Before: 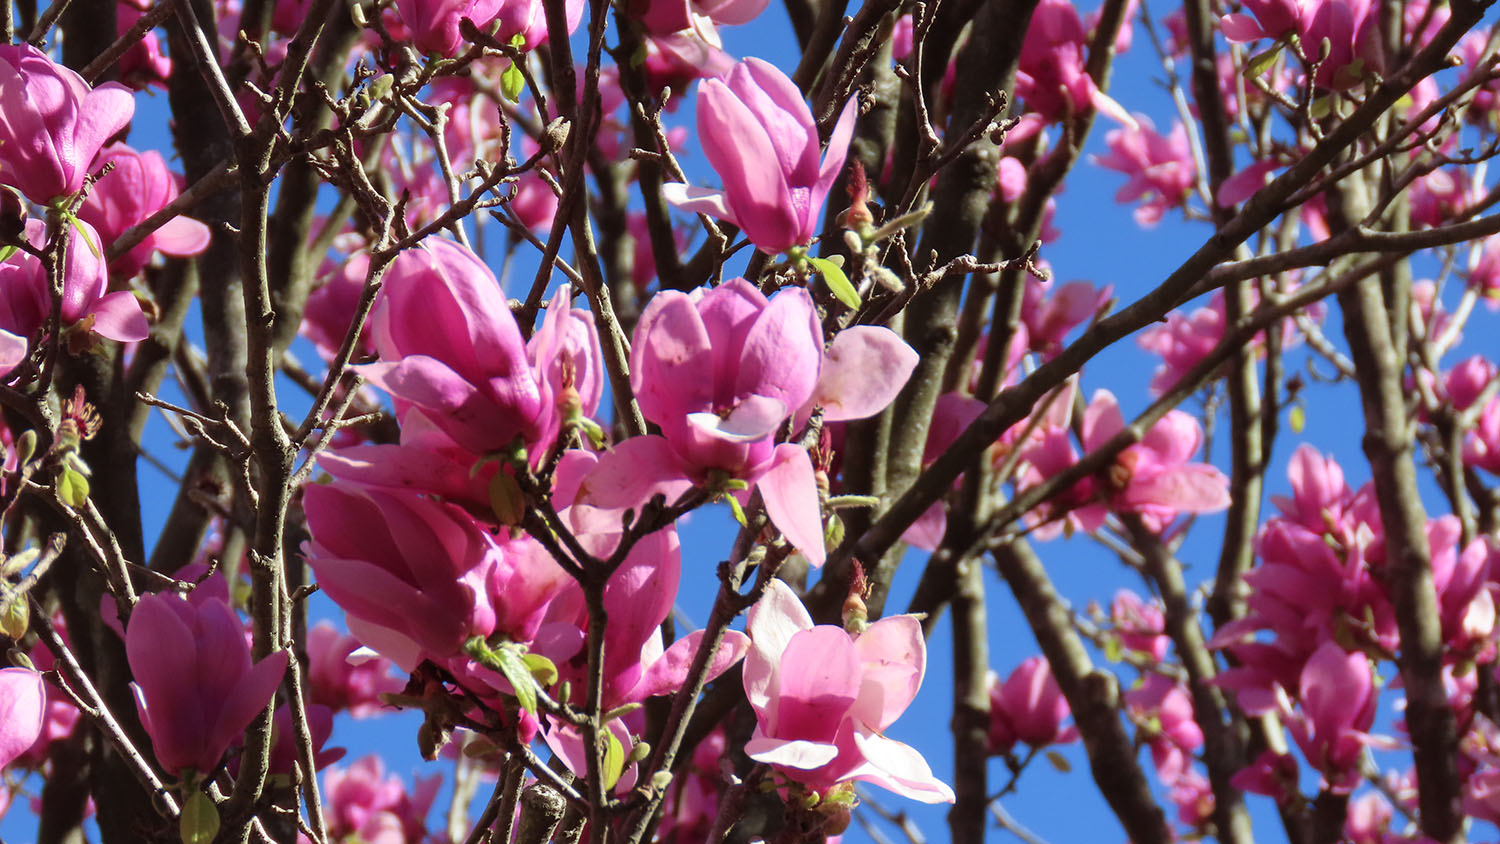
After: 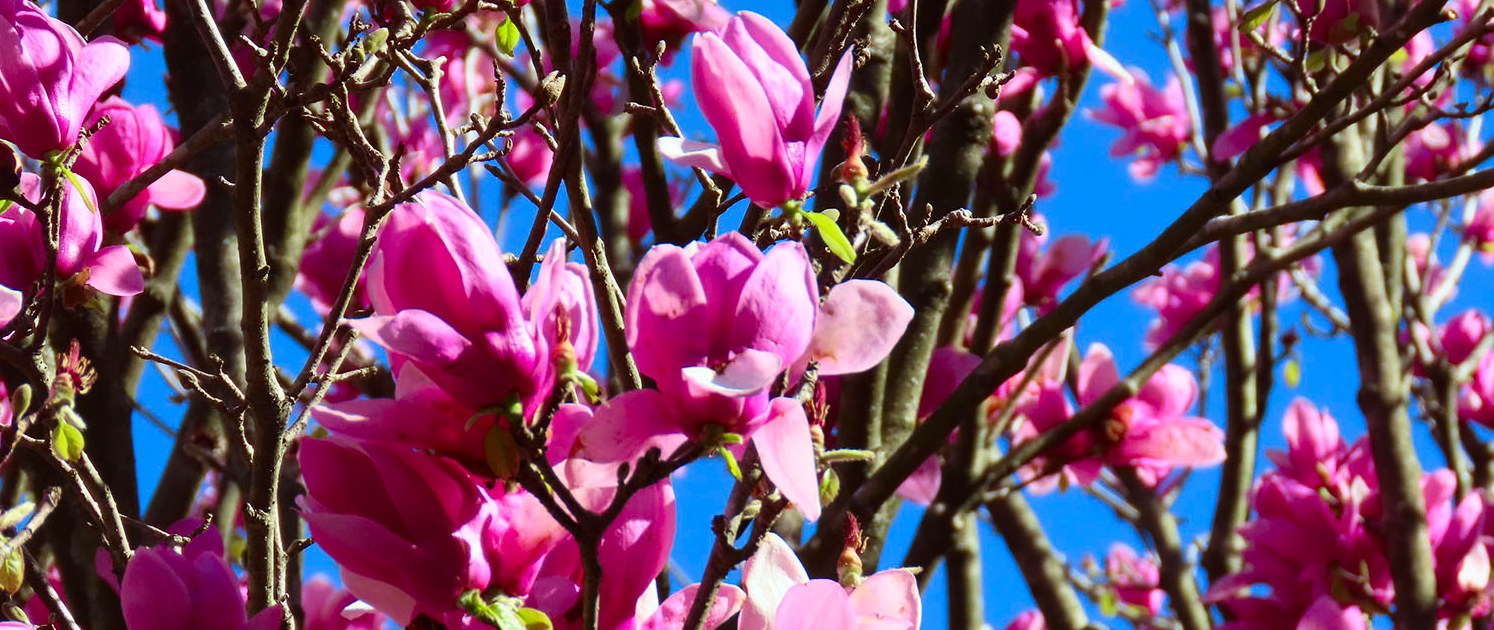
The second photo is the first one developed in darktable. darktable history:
crop: left 0.387%, top 5.469%, bottom 19.809%
white balance: red 0.978, blue 0.999
contrast brightness saturation: contrast 0.16, saturation 0.32
